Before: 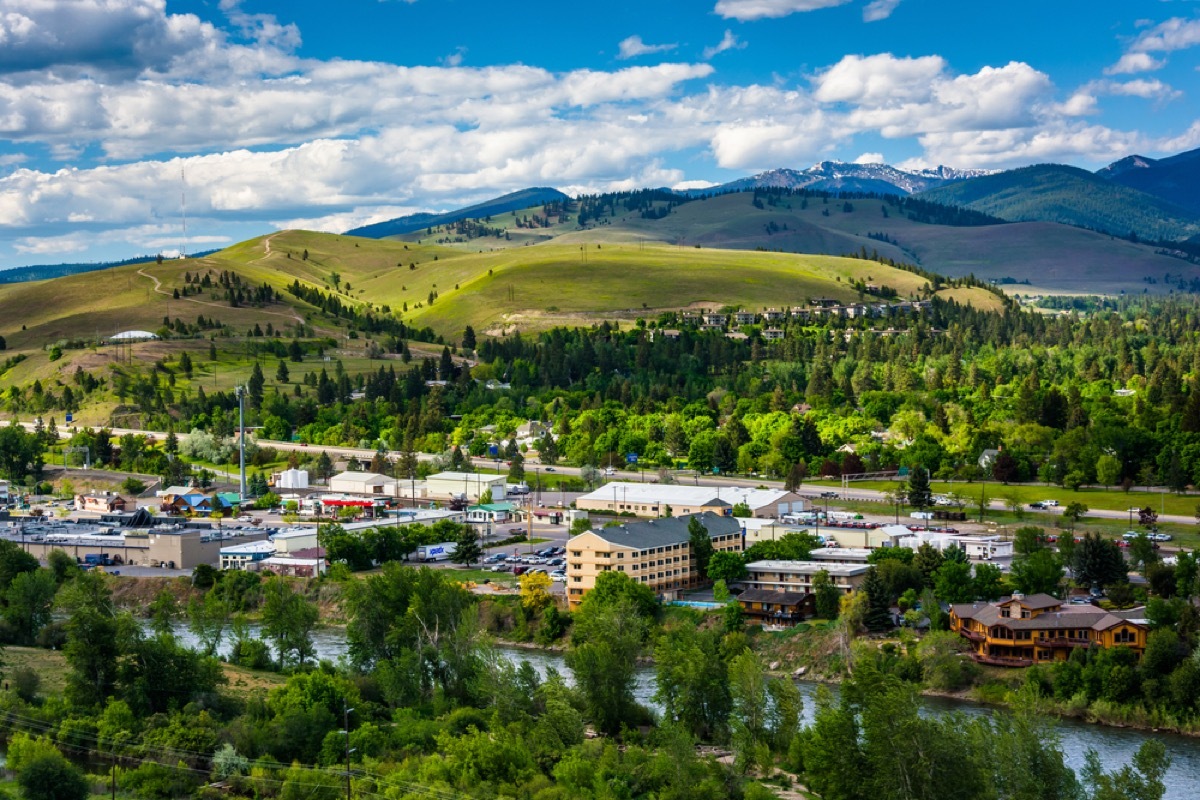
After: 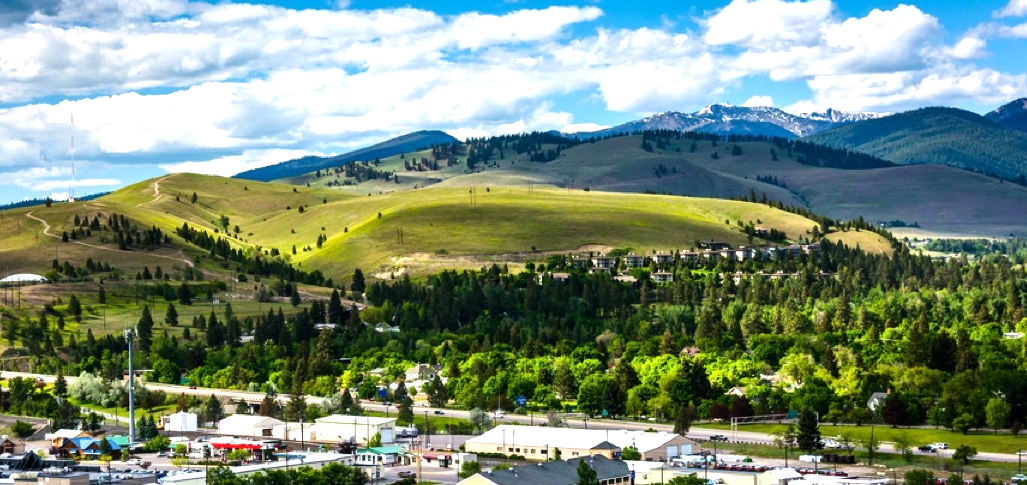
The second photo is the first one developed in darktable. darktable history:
crop and rotate: left 9.284%, top 7.133%, right 5.072%, bottom 32.181%
tone equalizer: -8 EV -0.743 EV, -7 EV -0.72 EV, -6 EV -0.615 EV, -5 EV -0.37 EV, -3 EV 0.373 EV, -2 EV 0.6 EV, -1 EV 0.689 EV, +0 EV 0.742 EV, edges refinement/feathering 500, mask exposure compensation -1.57 EV, preserve details no
